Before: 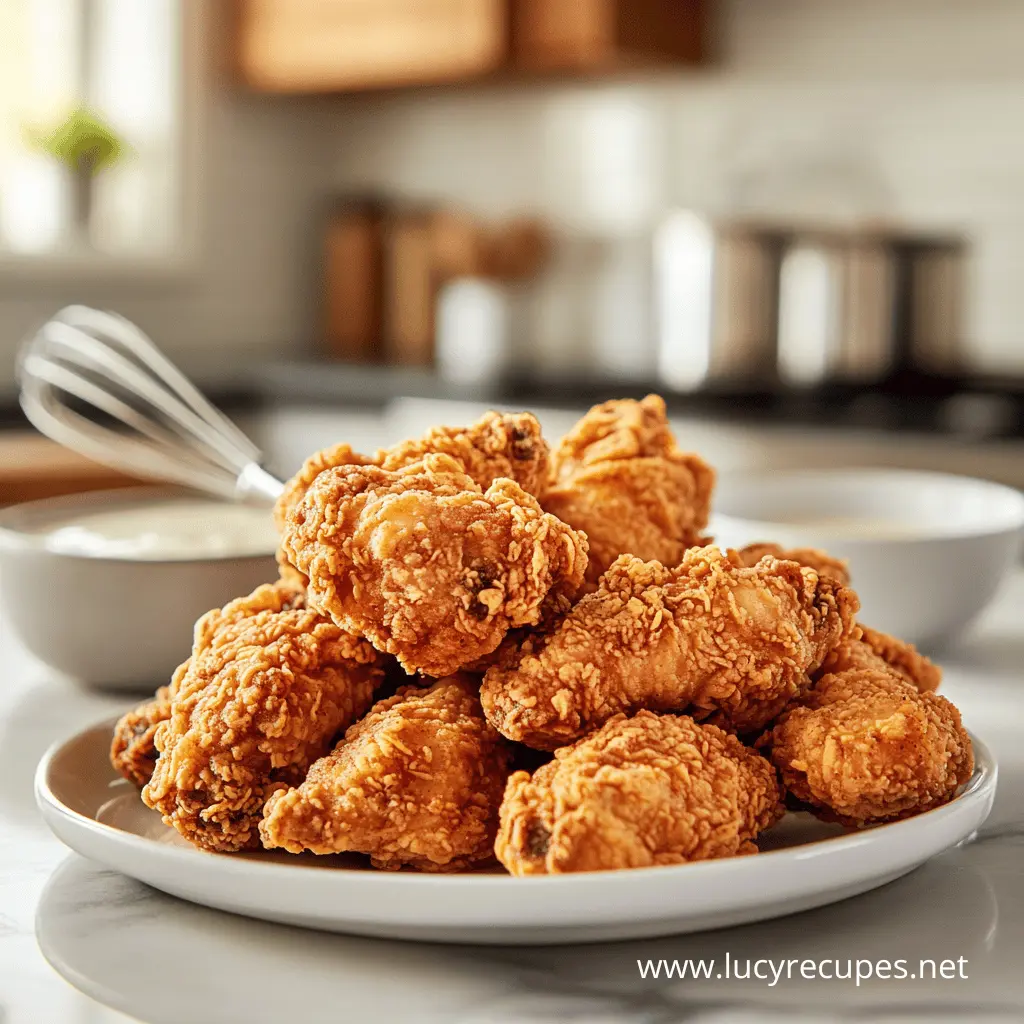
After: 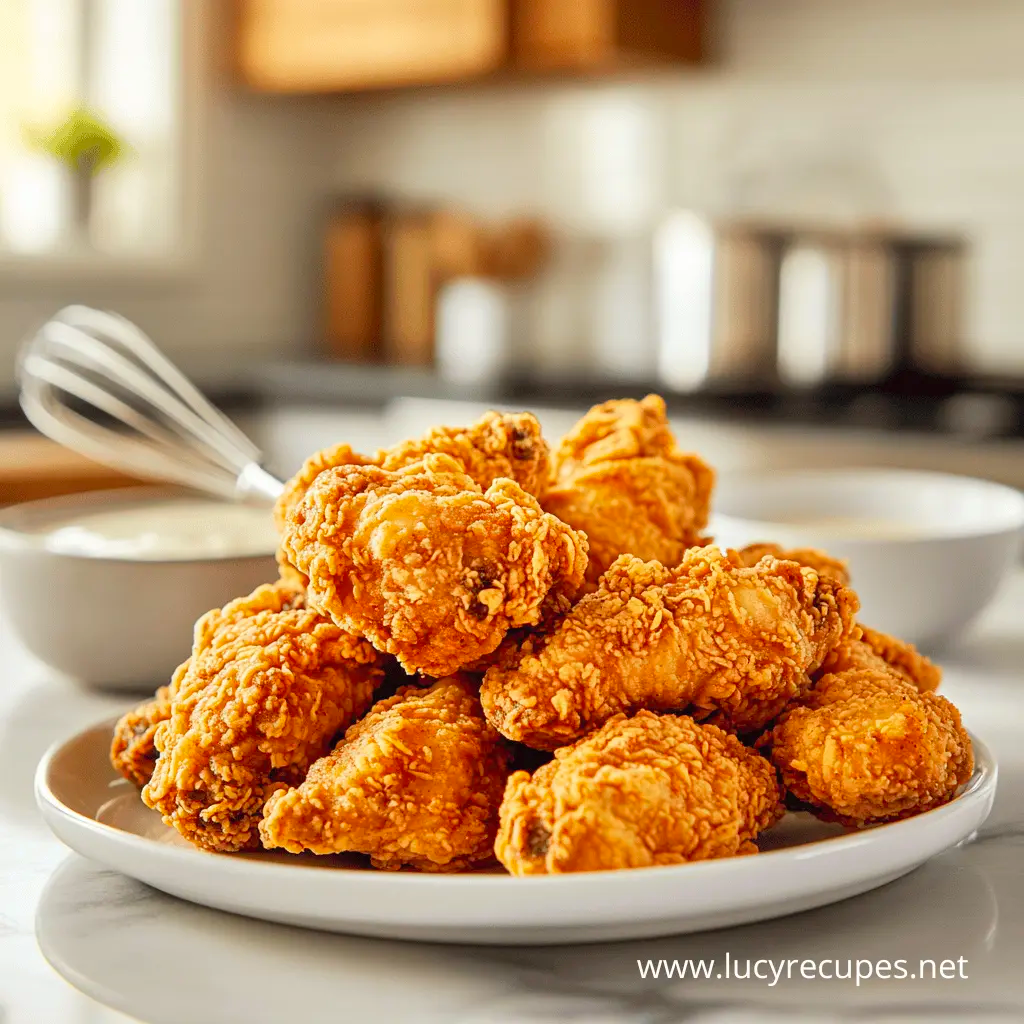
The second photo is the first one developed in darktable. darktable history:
color zones: curves: ch0 [(0.254, 0.492) (0.724, 0.62)]; ch1 [(0.25, 0.528) (0.719, 0.796)]; ch2 [(0, 0.472) (0.25, 0.5) (0.73, 0.184)]
contrast brightness saturation: brightness 0.09, saturation 0.19
